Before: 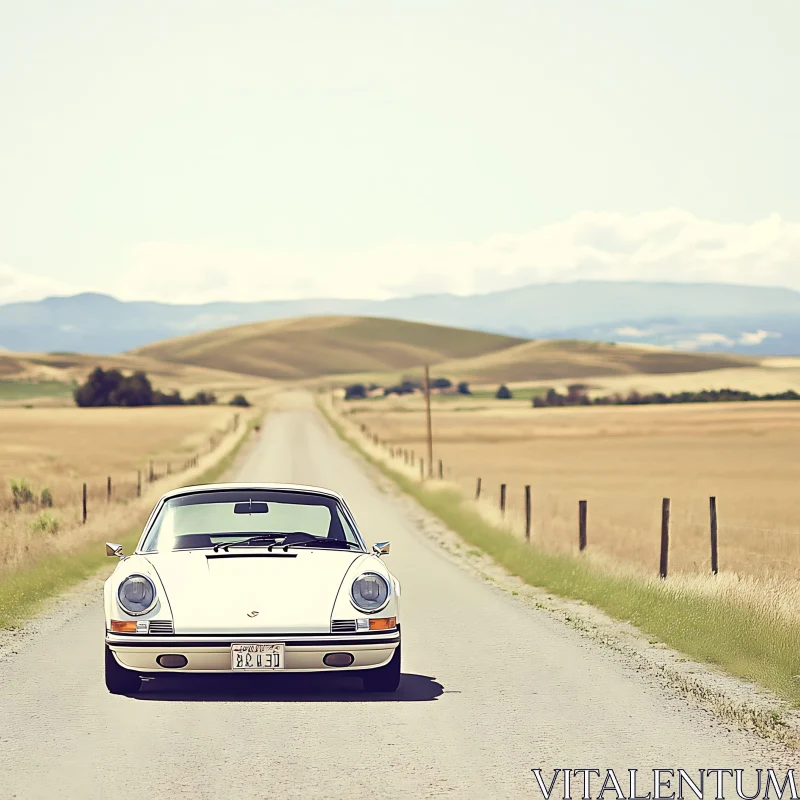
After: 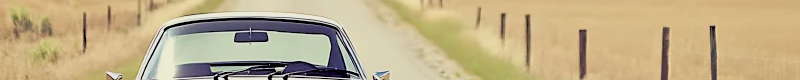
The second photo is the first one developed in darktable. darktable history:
crop and rotate: top 59.084%, bottom 30.916%
rgb levels: preserve colors sum RGB, levels [[0.038, 0.433, 0.934], [0, 0.5, 1], [0, 0.5, 1]]
